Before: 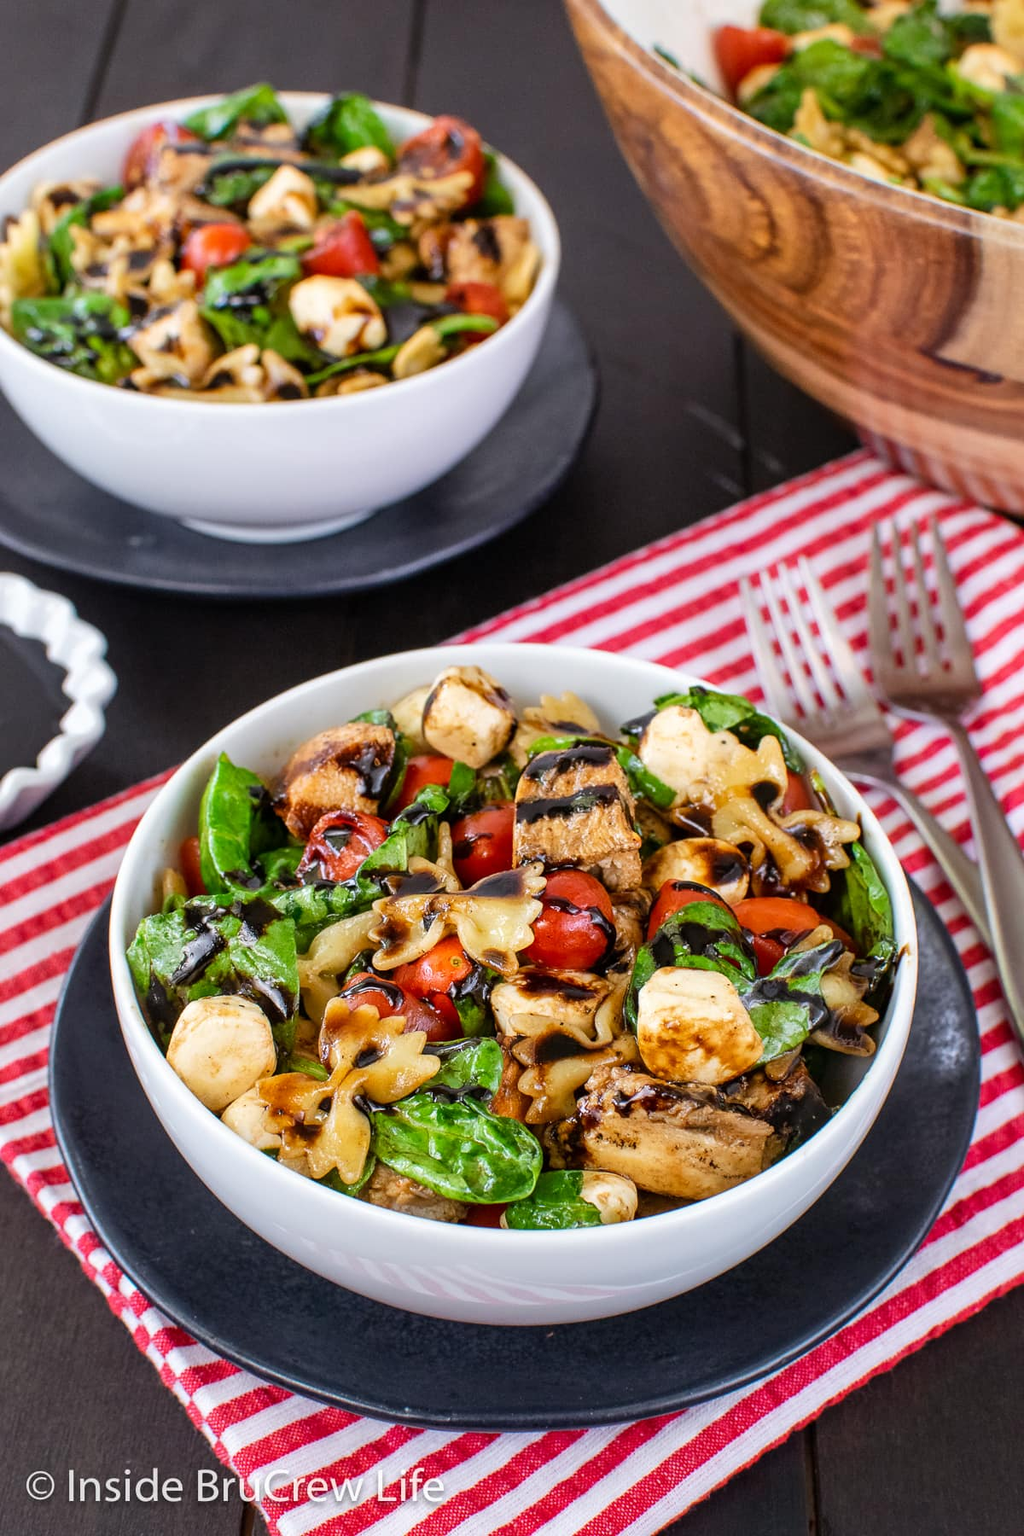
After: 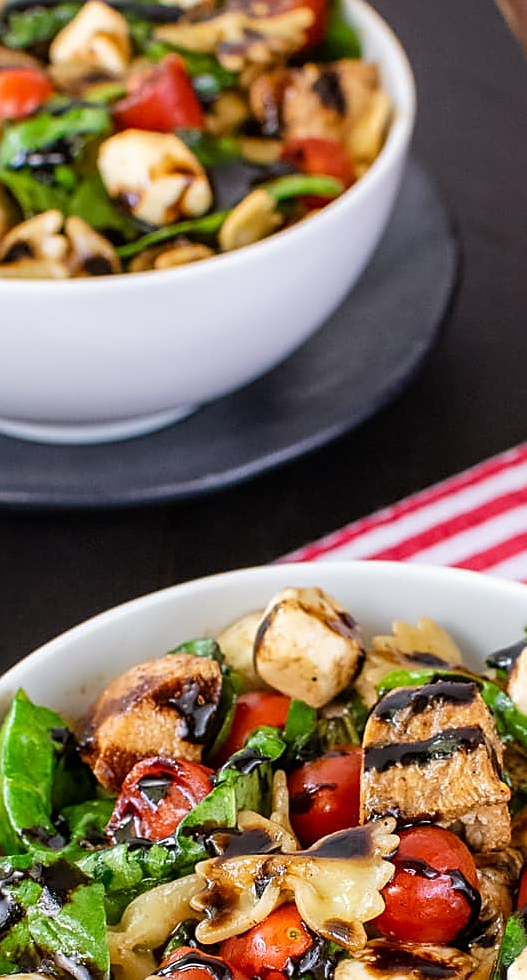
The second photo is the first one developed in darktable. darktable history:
sharpen: on, module defaults
crop: left 20.114%, top 10.753%, right 35.916%, bottom 34.78%
